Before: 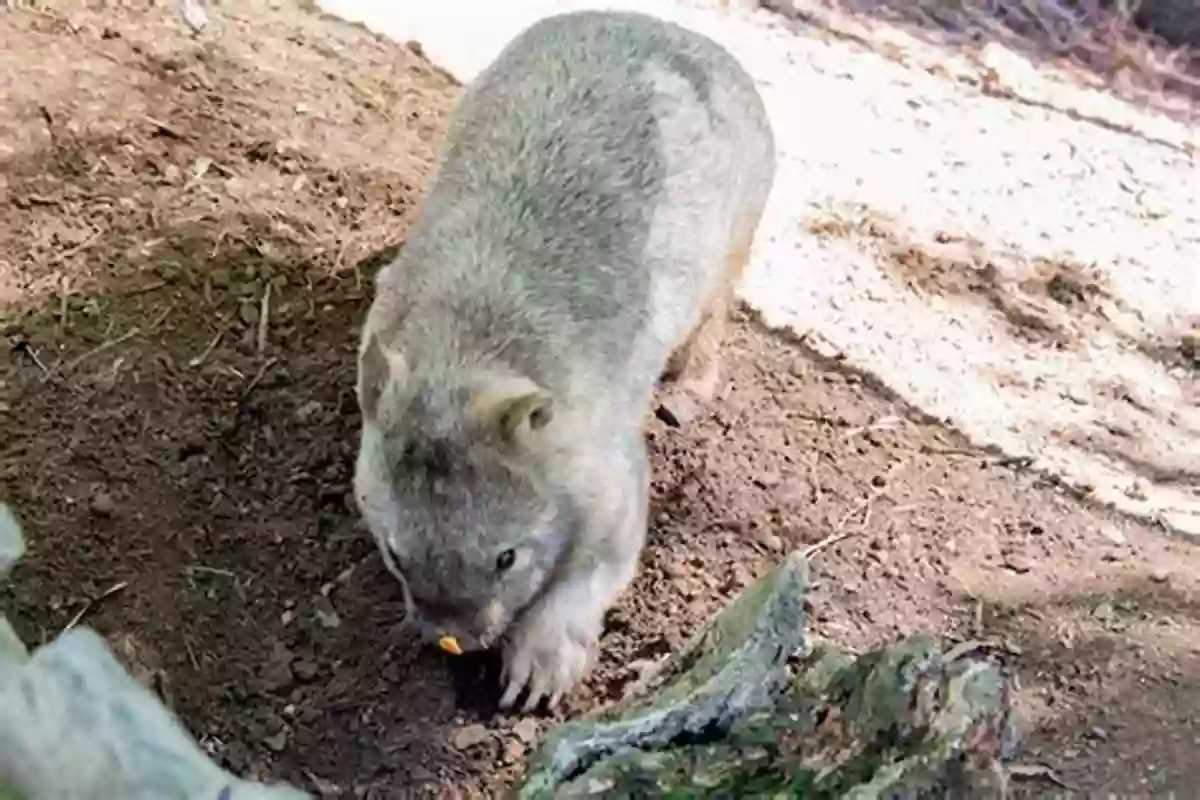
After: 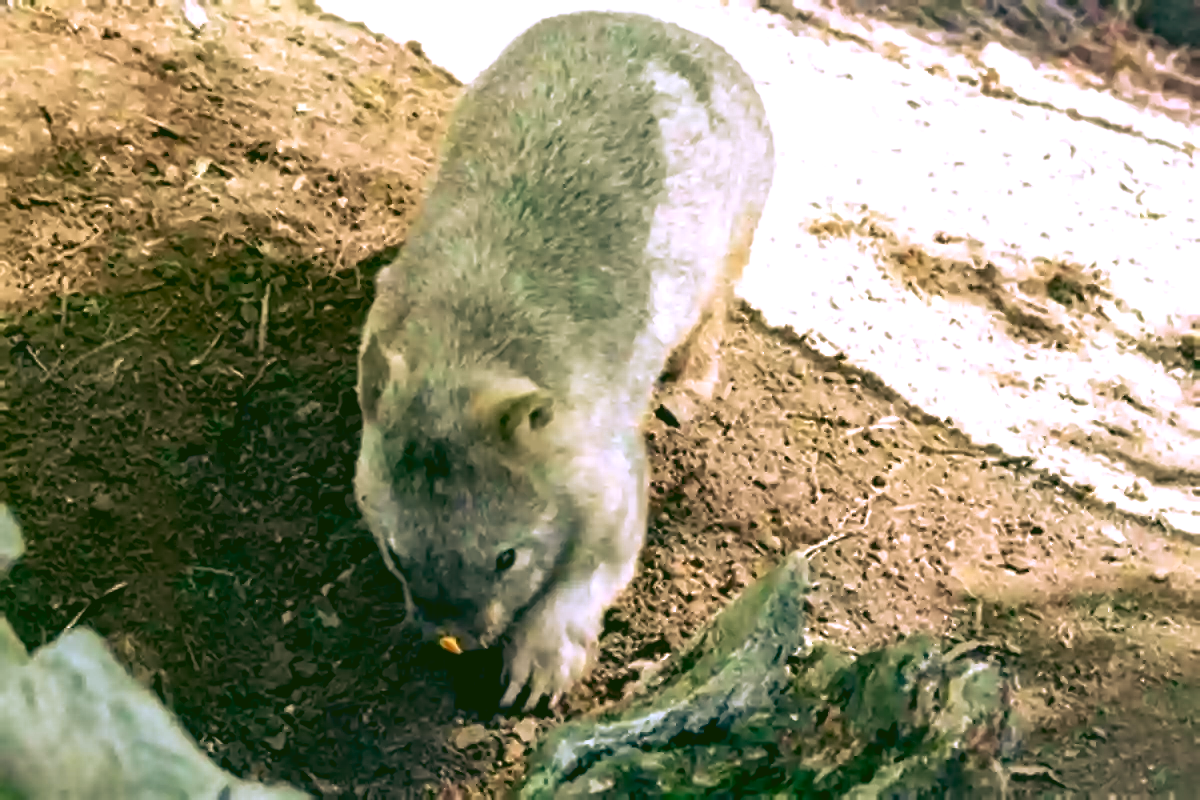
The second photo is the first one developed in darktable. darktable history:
rgb curve: curves: ch0 [(0.123, 0.061) (0.995, 0.887)]; ch1 [(0.06, 0.116) (1, 0.906)]; ch2 [(0, 0) (0.824, 0.69) (1, 1)], mode RGB, independent channels, compensate middle gray true
color balance rgb: shadows lift › chroma 2%, shadows lift › hue 185.64°, power › luminance 1.48%, highlights gain › chroma 3%, highlights gain › hue 54.51°, global offset › luminance -0.4%, perceptual saturation grading › highlights -18.47%, perceptual saturation grading › mid-tones 6.62%, perceptual saturation grading › shadows 28.22%, perceptual brilliance grading › highlights 15.68%, perceptual brilliance grading › shadows -14.29%, global vibrance 25.96%, contrast 6.45%
